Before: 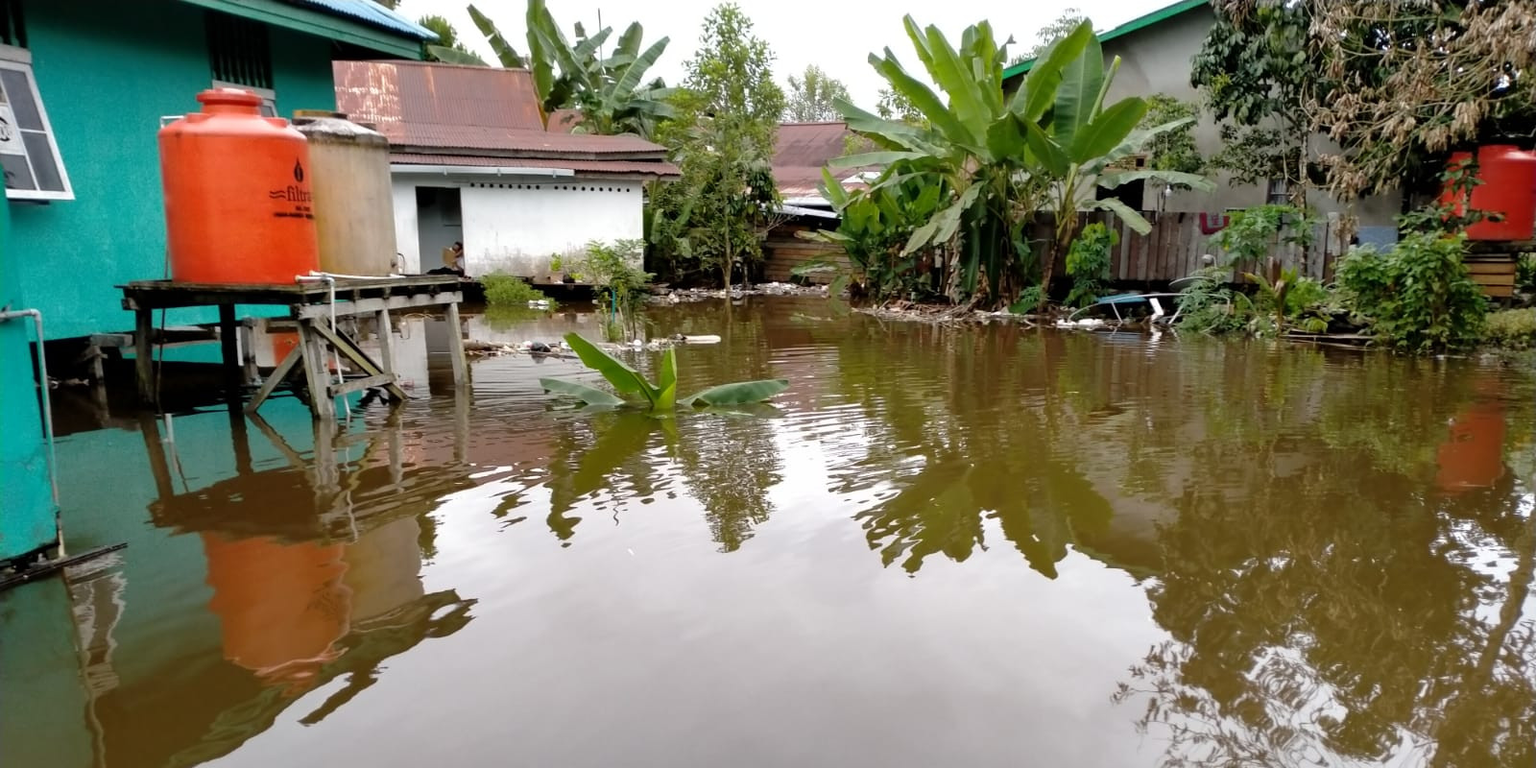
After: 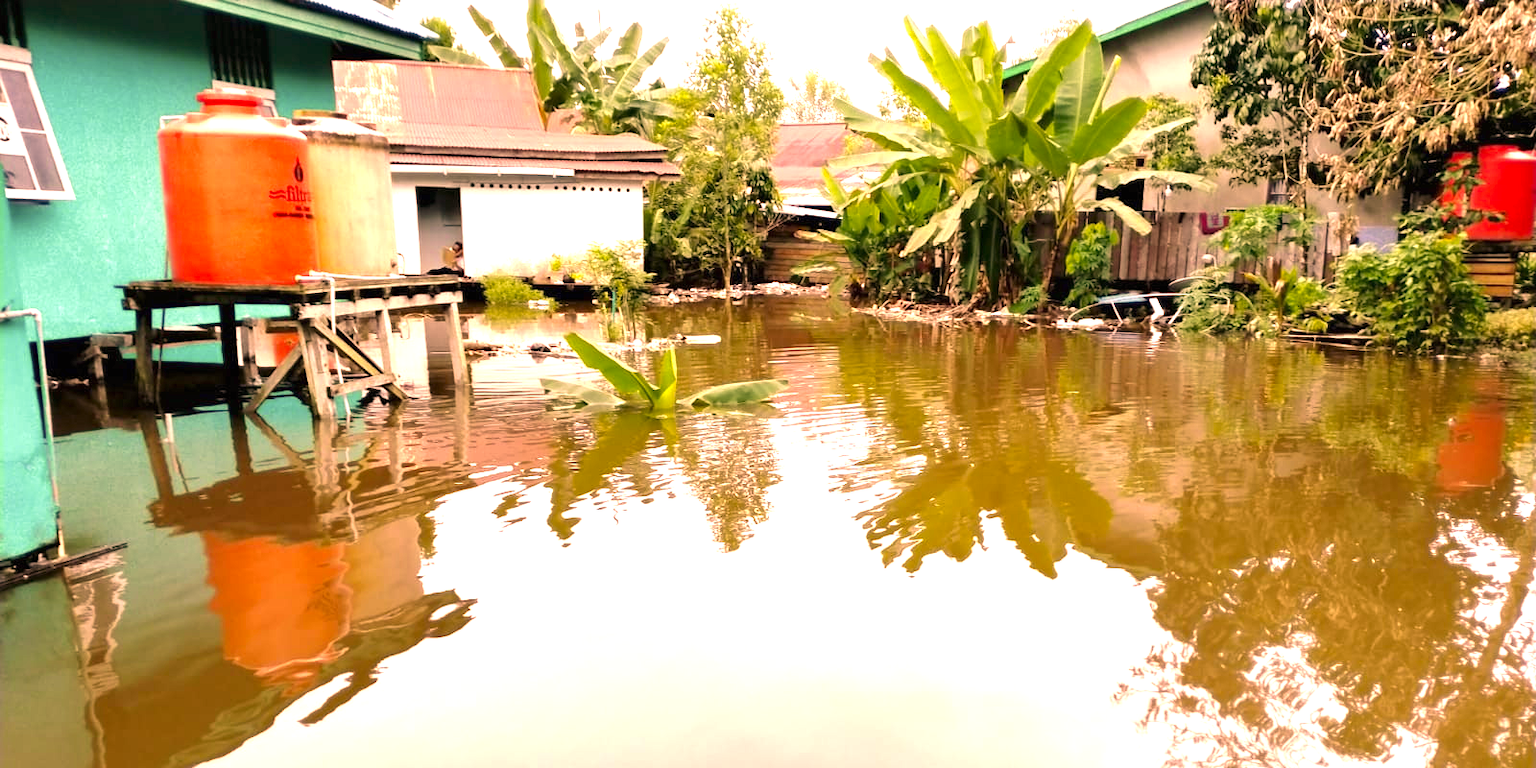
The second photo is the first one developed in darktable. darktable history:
color correction: highlights a* 21.88, highlights b* 22.25
exposure: black level correction 0, exposure 1.5 EV, compensate exposure bias true, compensate highlight preservation false
velvia: on, module defaults
